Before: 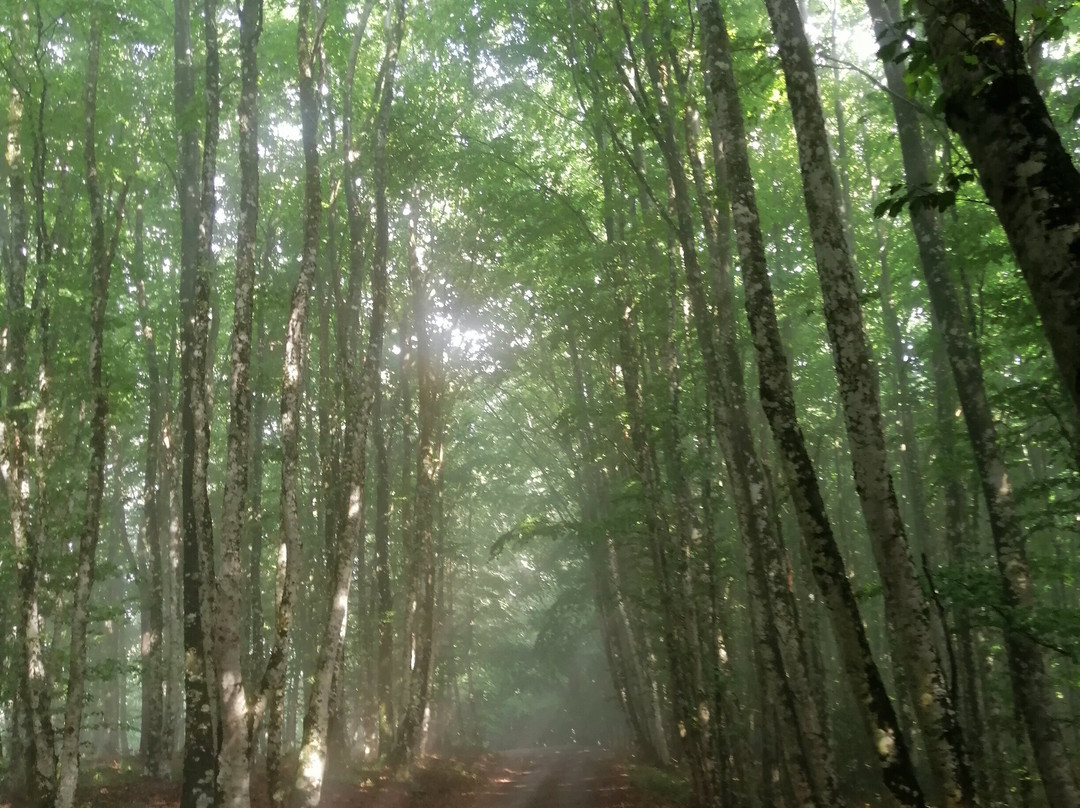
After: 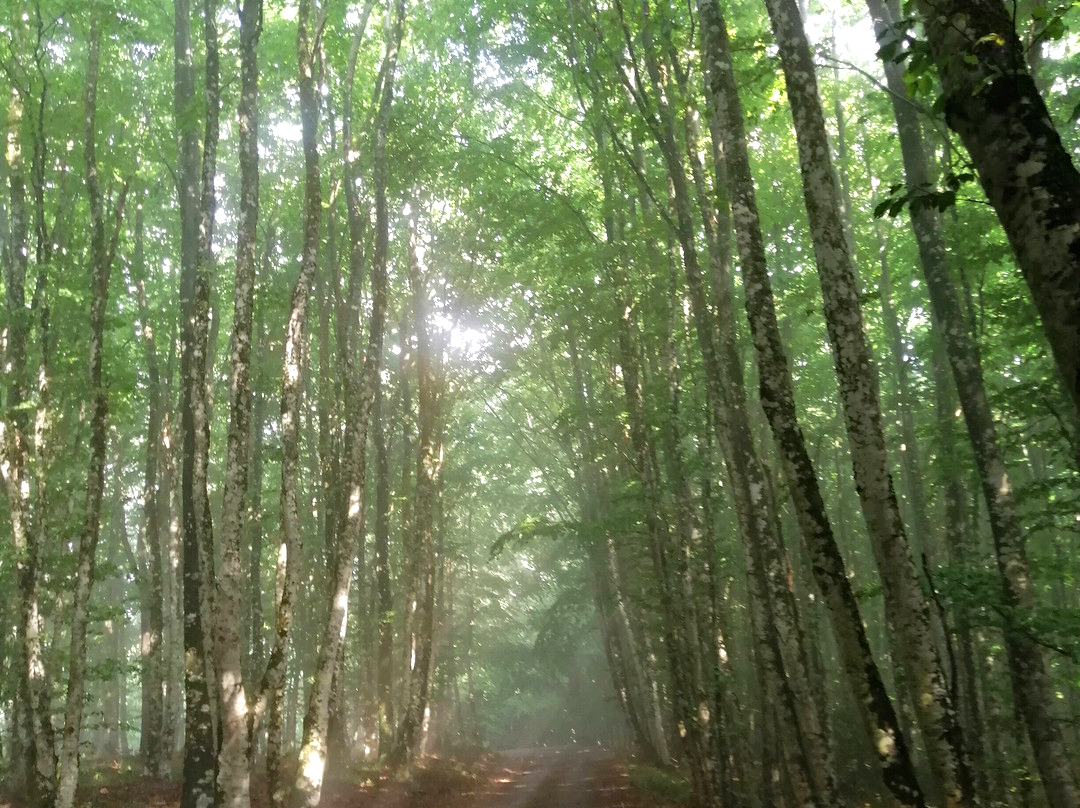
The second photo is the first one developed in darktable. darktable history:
exposure: black level correction 0, exposure 0.5 EV, compensate highlight preservation false
haze removal: compatibility mode true, adaptive false
